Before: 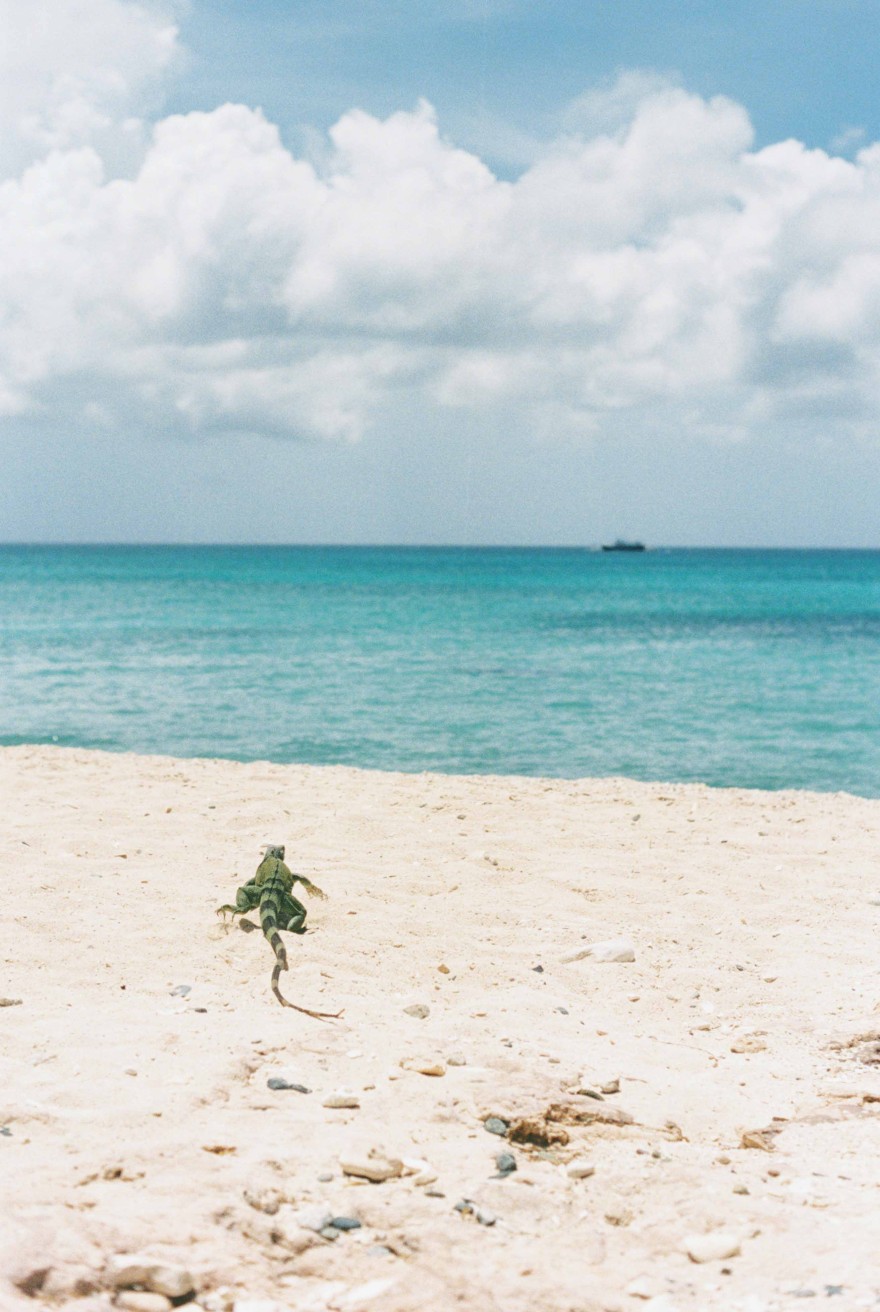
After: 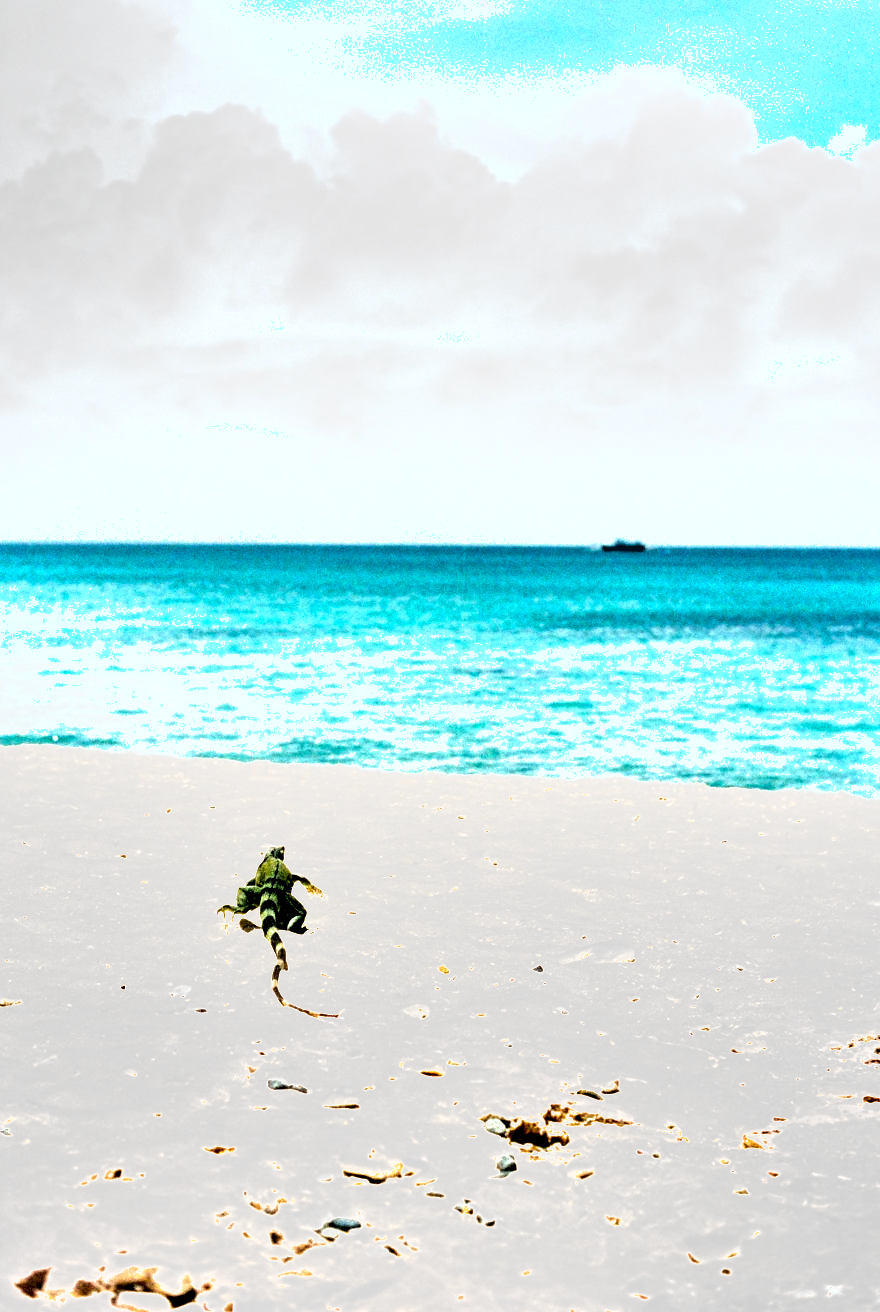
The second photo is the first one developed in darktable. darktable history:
shadows and highlights: shadows 53, soften with gaussian
exposure: black level correction 0, exposure 1.2 EV, compensate exposure bias true, compensate highlight preservation false
